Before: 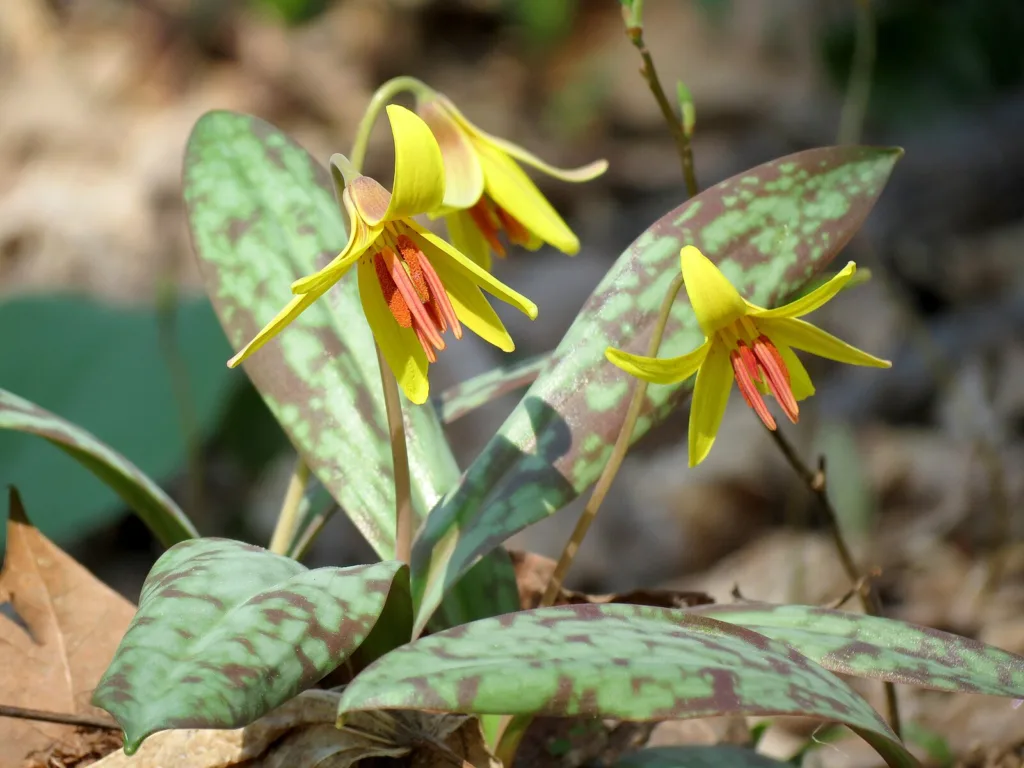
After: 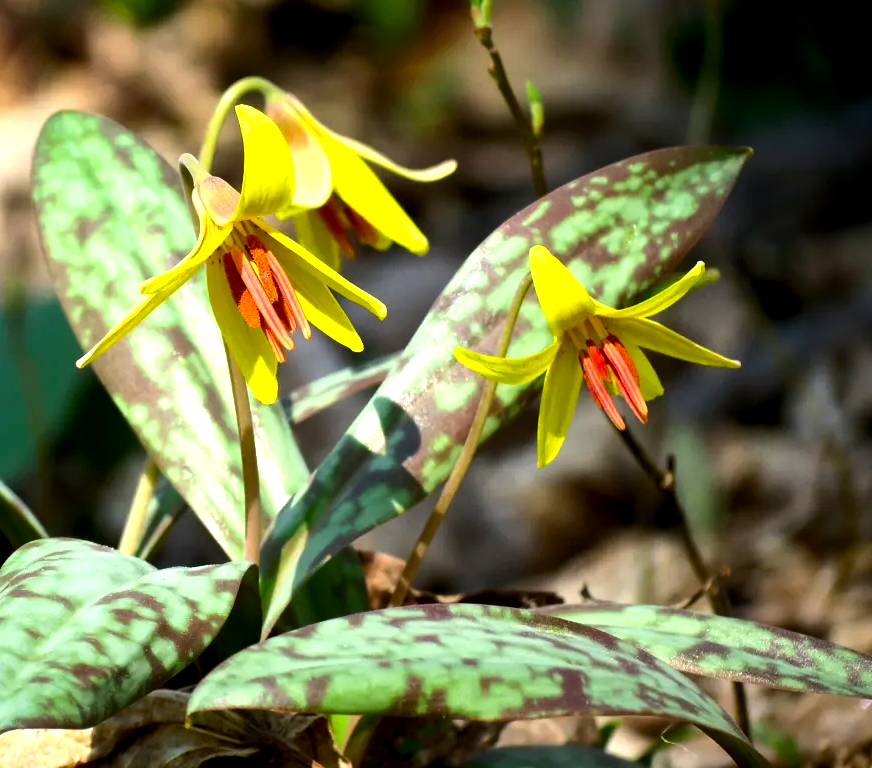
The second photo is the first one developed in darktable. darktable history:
exposure: black level correction 0.011, exposure -0.475 EV, compensate highlight preservation false
color balance rgb: shadows lift › hue 87.24°, perceptual saturation grading › global saturation 0.893%, perceptual brilliance grading › global brilliance 10.331%, global vibrance 20%
crop and rotate: left 14.814%
contrast brightness saturation: contrast 0.044, saturation 0.161
tone equalizer: -8 EV -1.07 EV, -7 EV -1.05 EV, -6 EV -0.852 EV, -5 EV -0.598 EV, -3 EV 0.582 EV, -2 EV 0.853 EV, -1 EV 1 EV, +0 EV 1.06 EV, edges refinement/feathering 500, mask exposure compensation -1.57 EV, preserve details no
